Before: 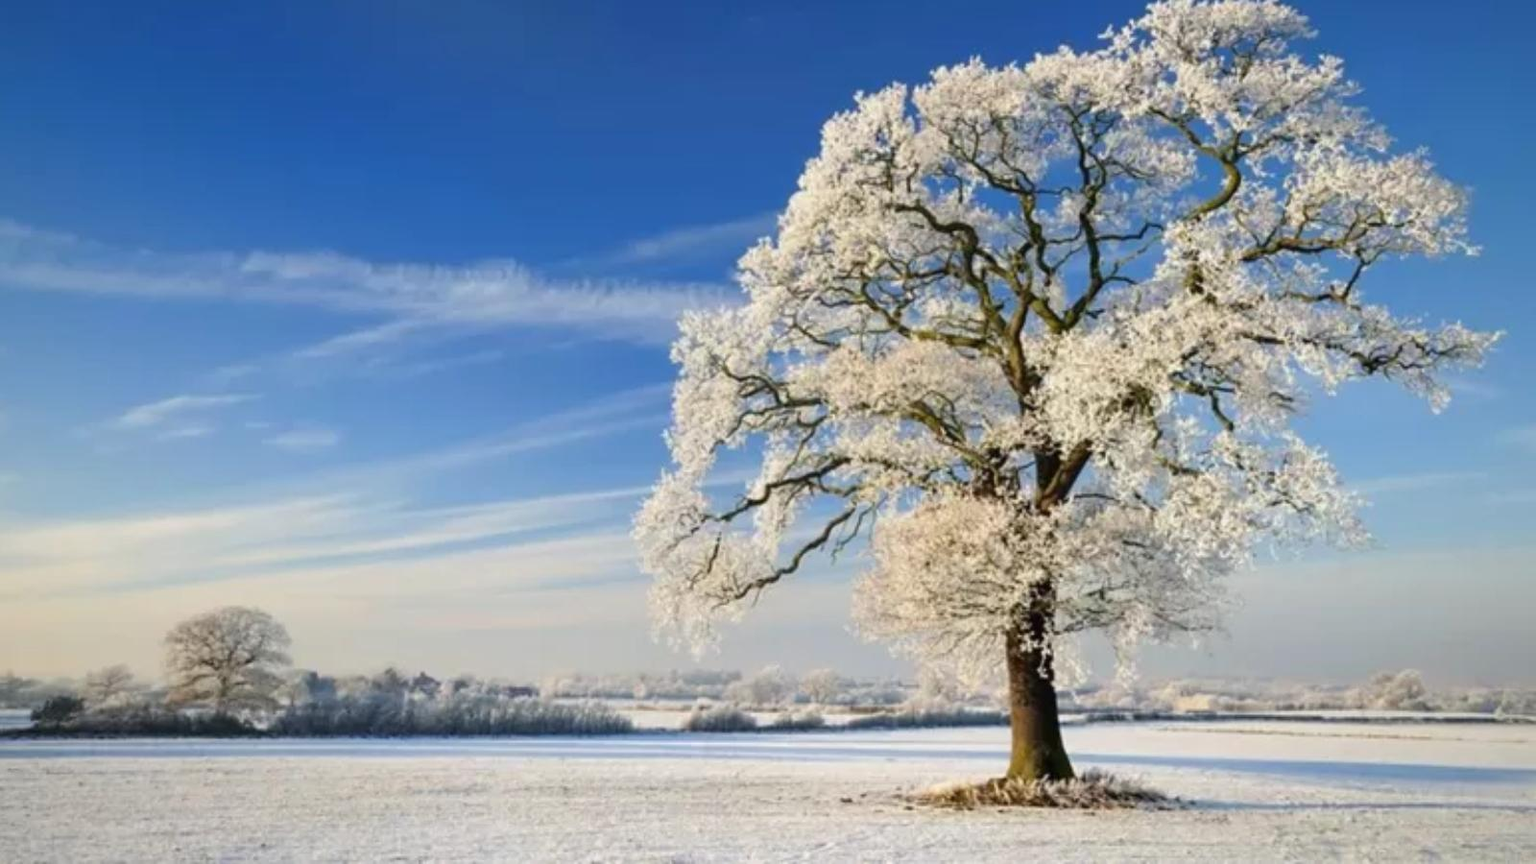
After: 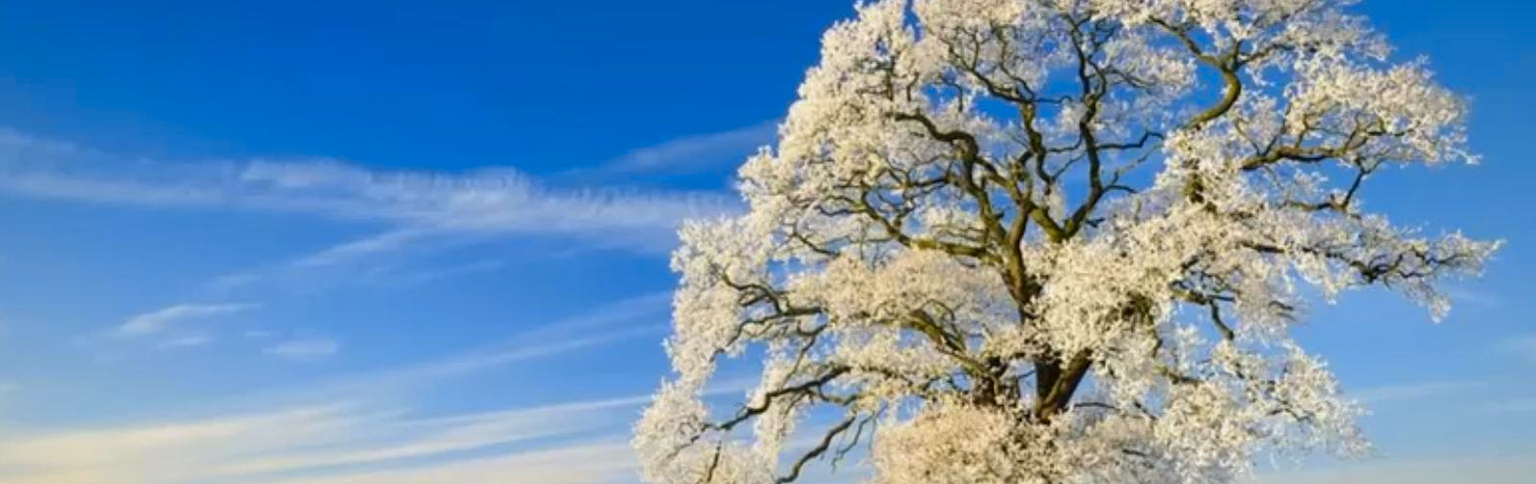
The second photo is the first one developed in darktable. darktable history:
crop and rotate: top 10.605%, bottom 33.274%
color contrast: green-magenta contrast 0.85, blue-yellow contrast 1.25, unbound 0
velvia: strength 15%
